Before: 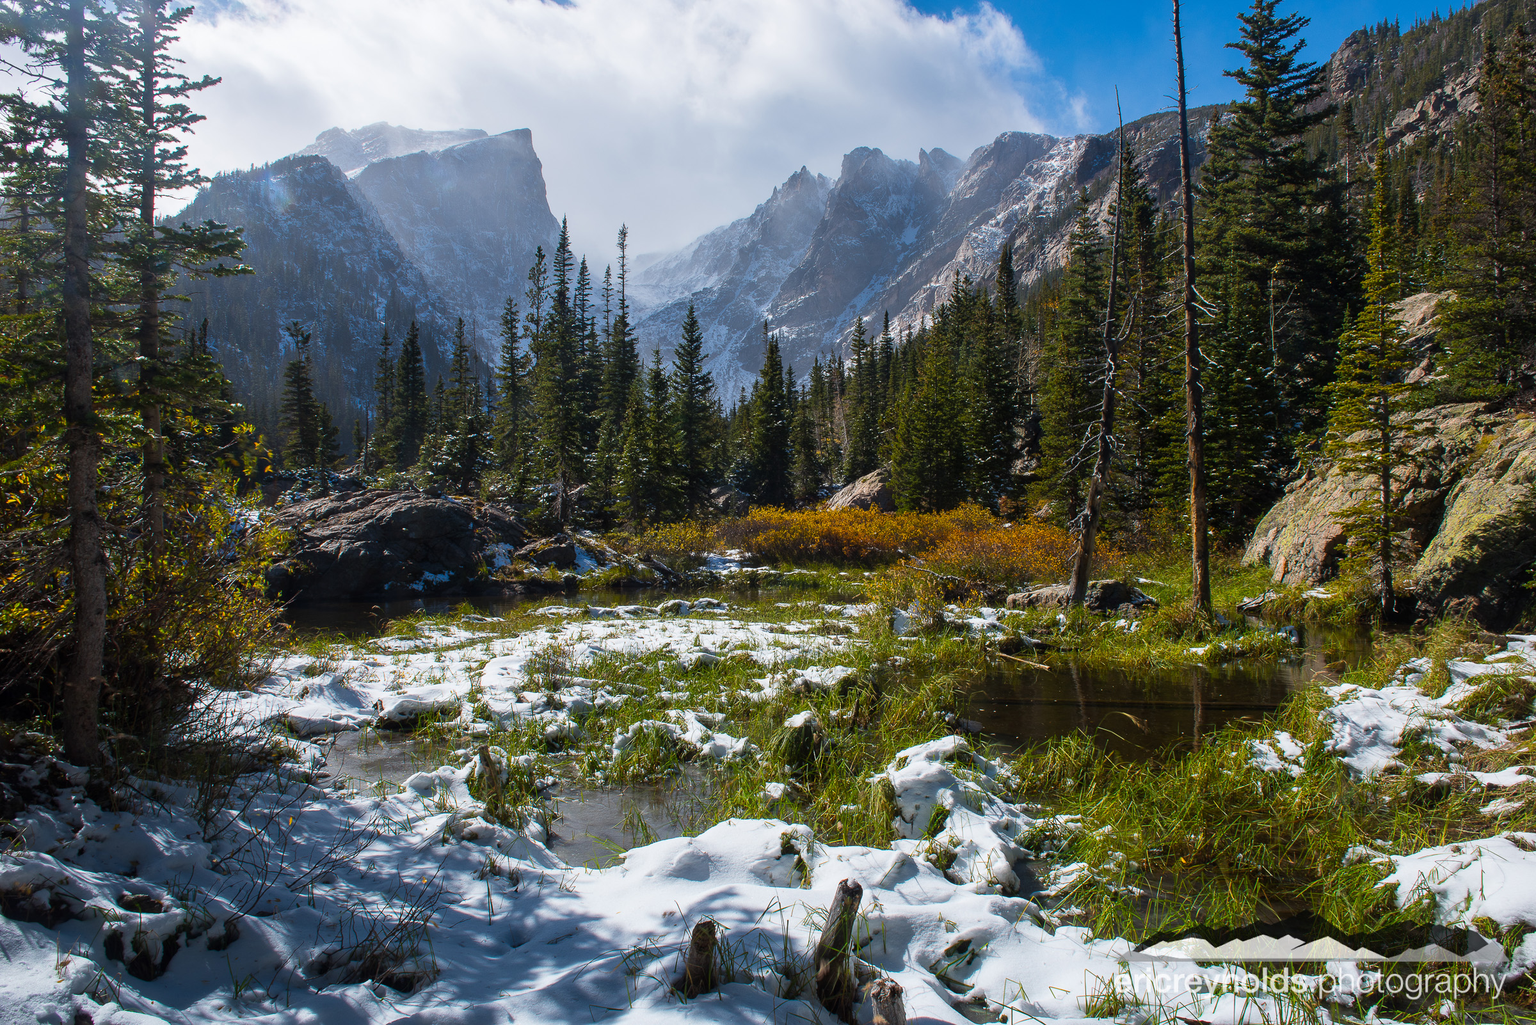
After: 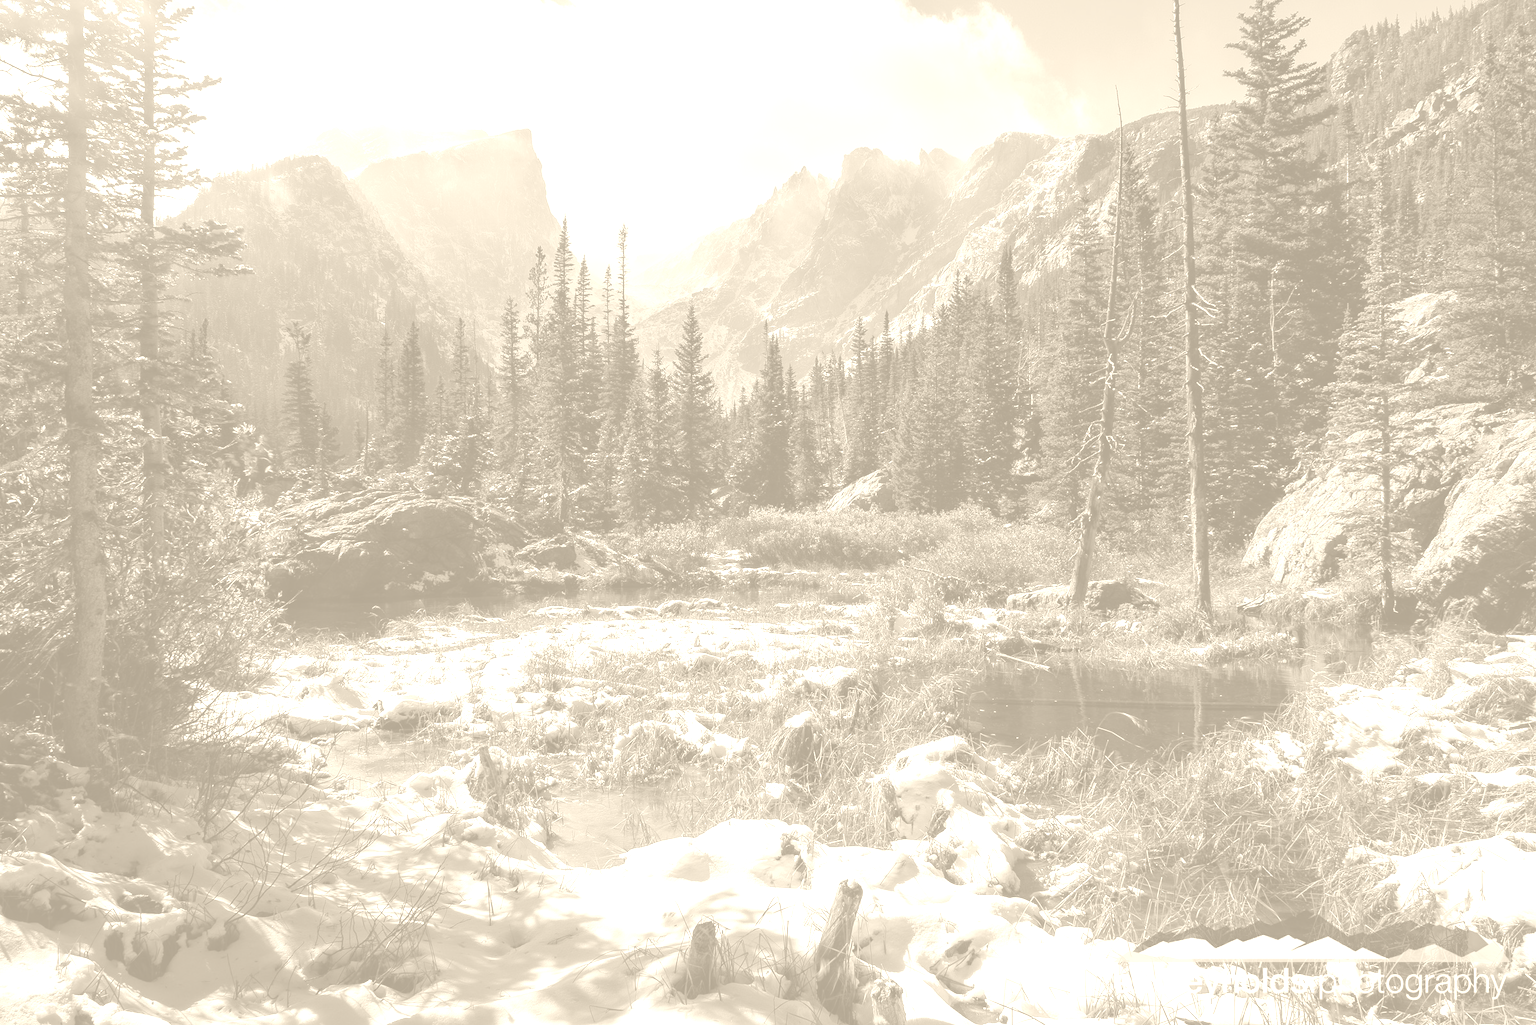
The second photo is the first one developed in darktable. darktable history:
color zones: curves: ch1 [(0, 0.455) (0.063, 0.455) (0.286, 0.495) (0.429, 0.5) (0.571, 0.5) (0.714, 0.5) (0.857, 0.5) (1, 0.455)]; ch2 [(0, 0.532) (0.063, 0.521) (0.233, 0.447) (0.429, 0.489) (0.571, 0.5) (0.714, 0.5) (0.857, 0.5) (1, 0.532)]
colorize: hue 36°, saturation 71%, lightness 80.79%
